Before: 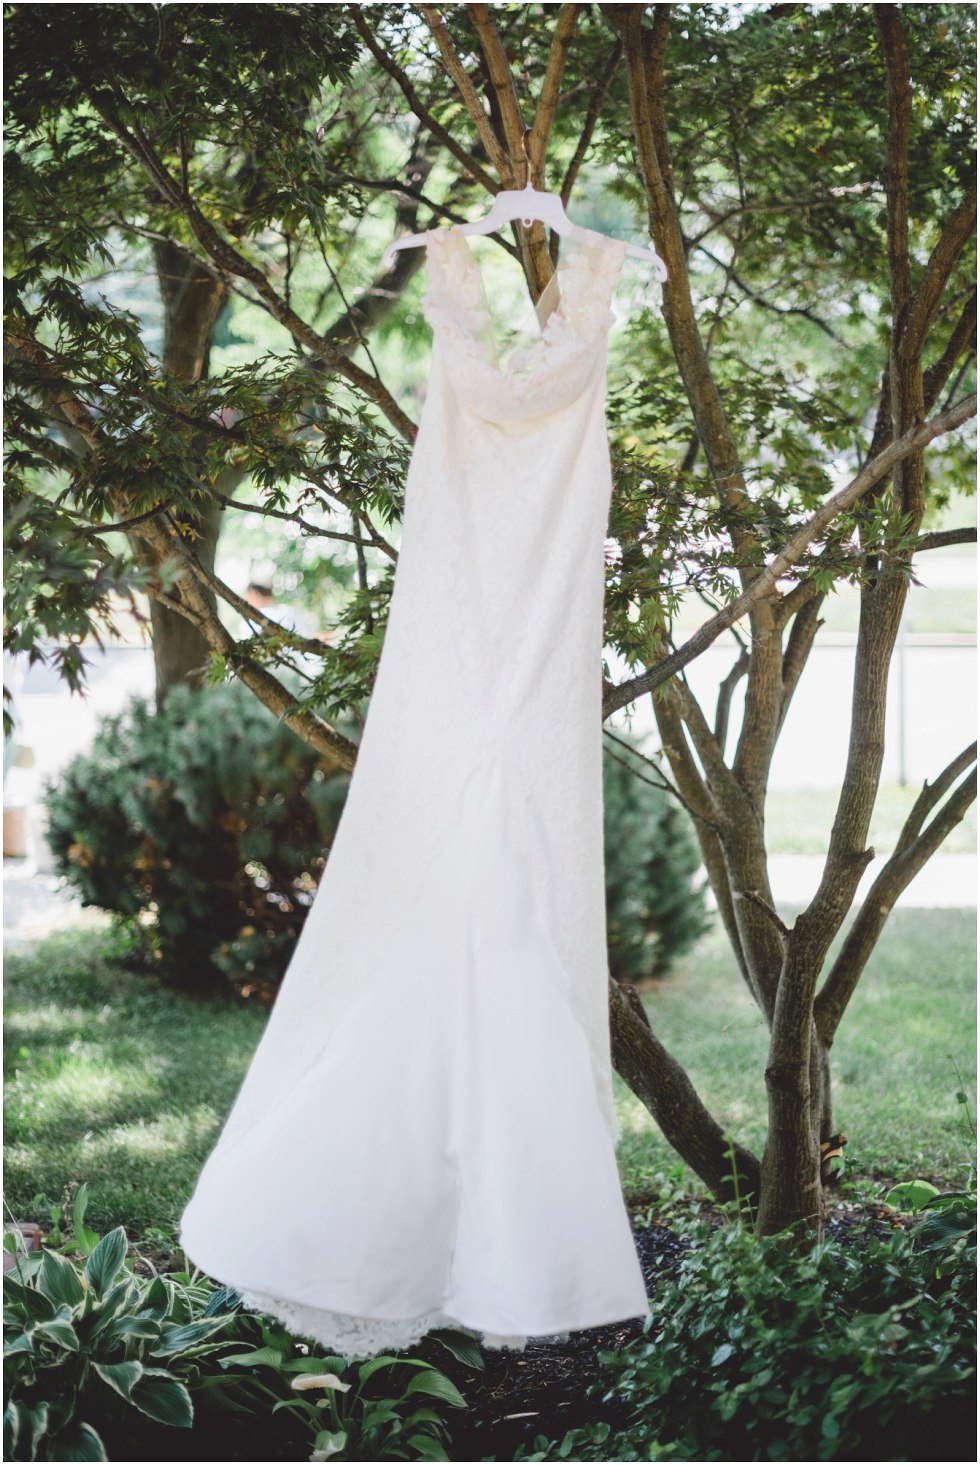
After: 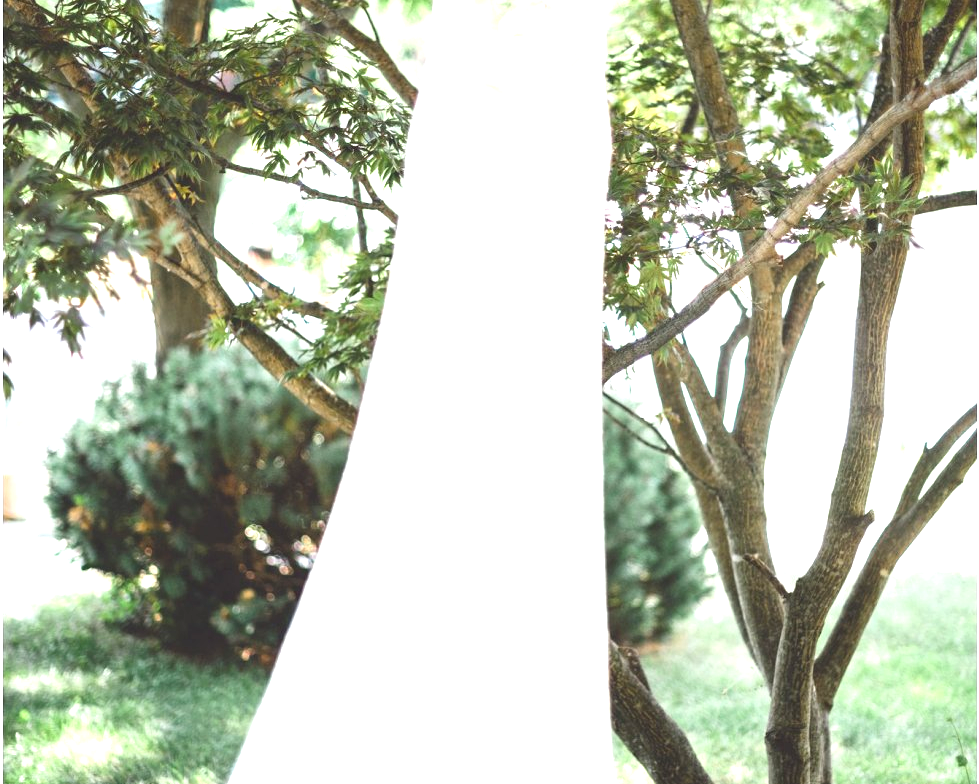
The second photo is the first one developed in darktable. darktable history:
crop and rotate: top 23.043%, bottom 23.437%
exposure: black level correction 0, exposure 1.1 EV, compensate exposure bias true, compensate highlight preservation false
